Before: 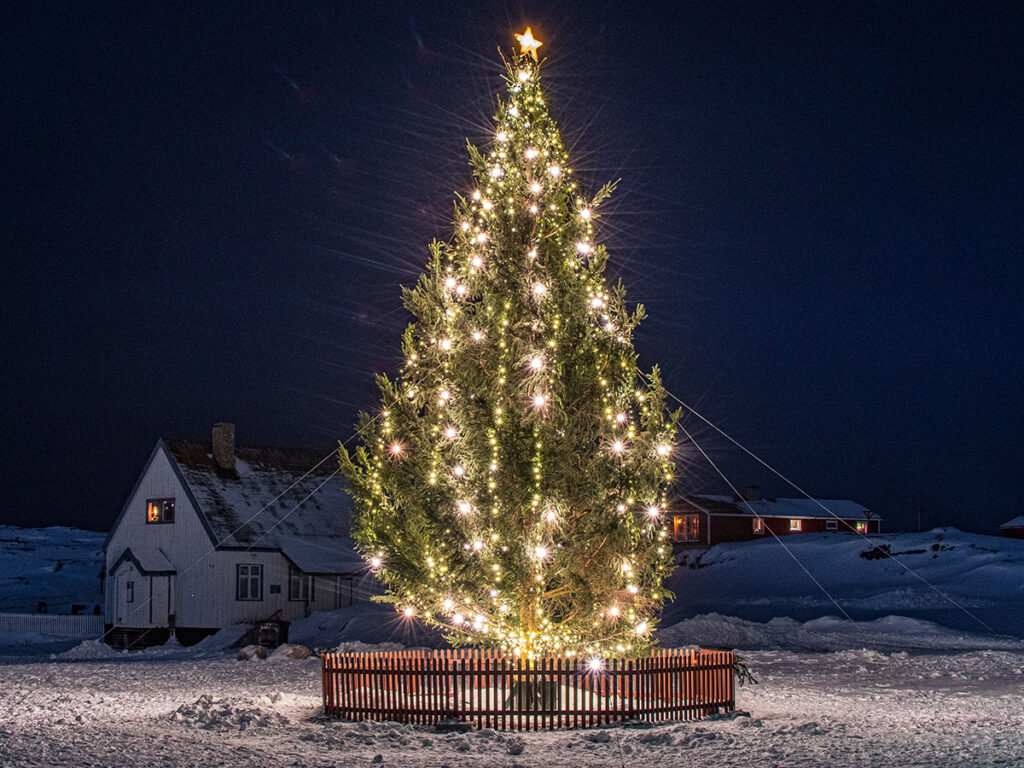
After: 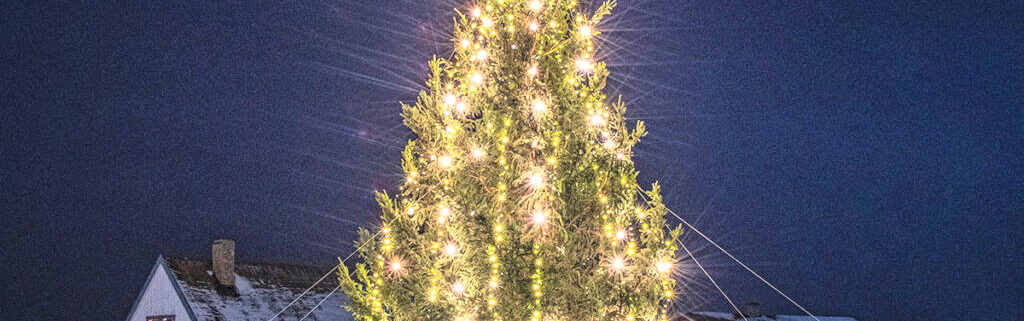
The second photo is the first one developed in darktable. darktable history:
local contrast: detail 117%
contrast brightness saturation: contrast 0.24, brightness 0.26, saturation 0.39
global tonemap: drago (0.7, 100)
crop and rotate: top 23.84%, bottom 34.294%
